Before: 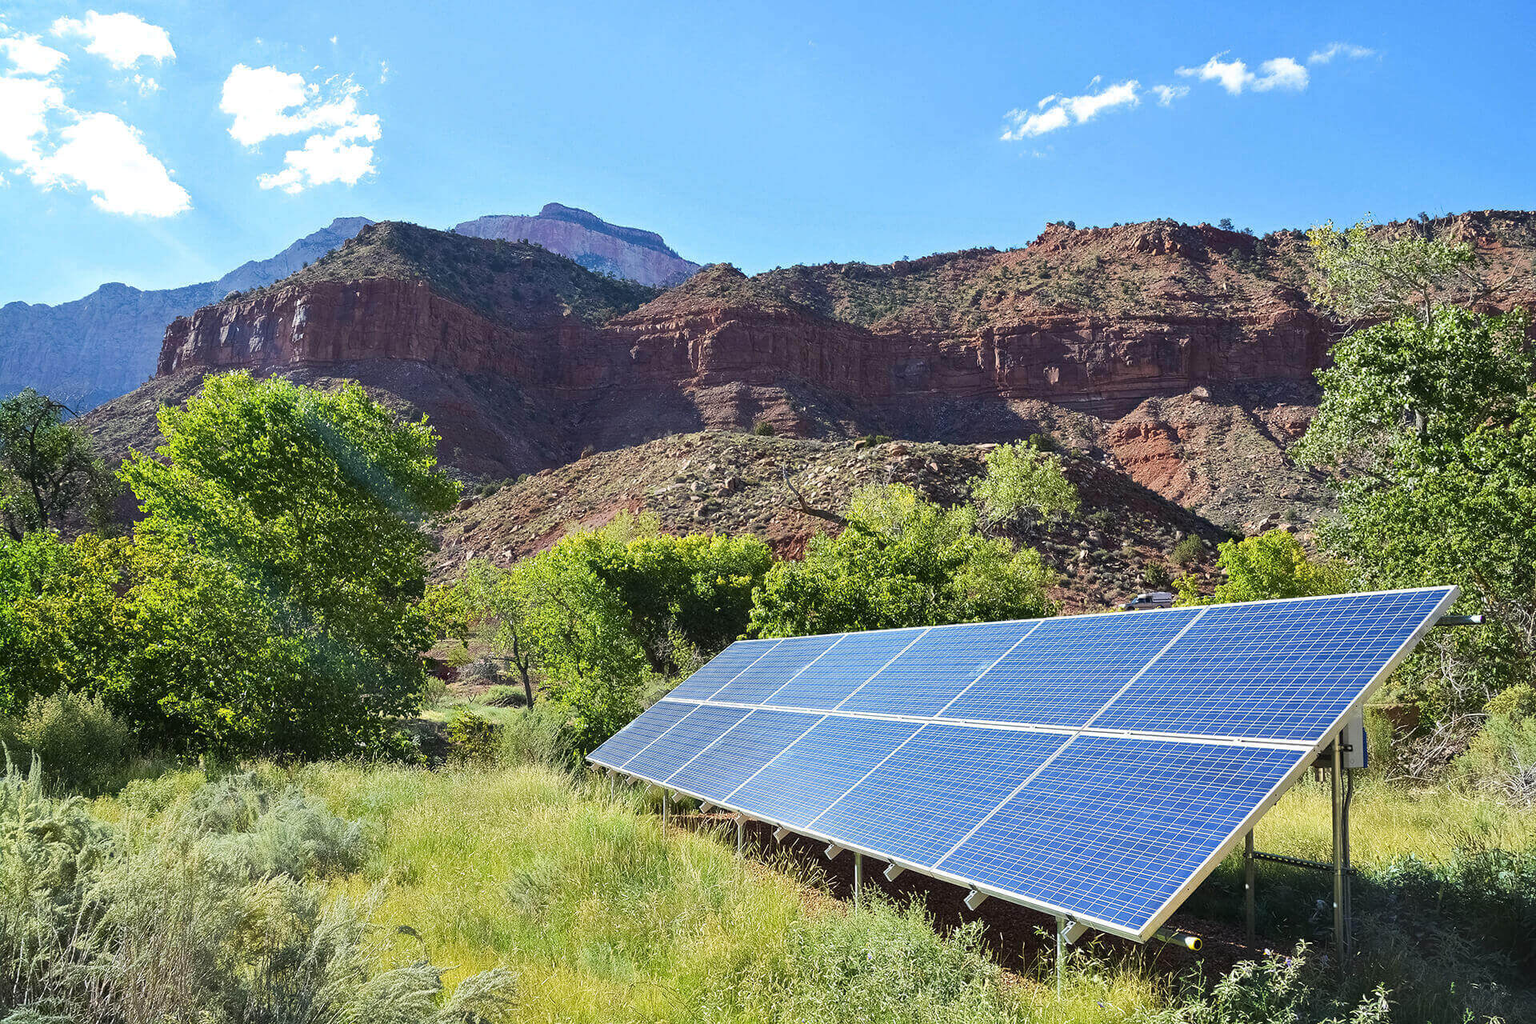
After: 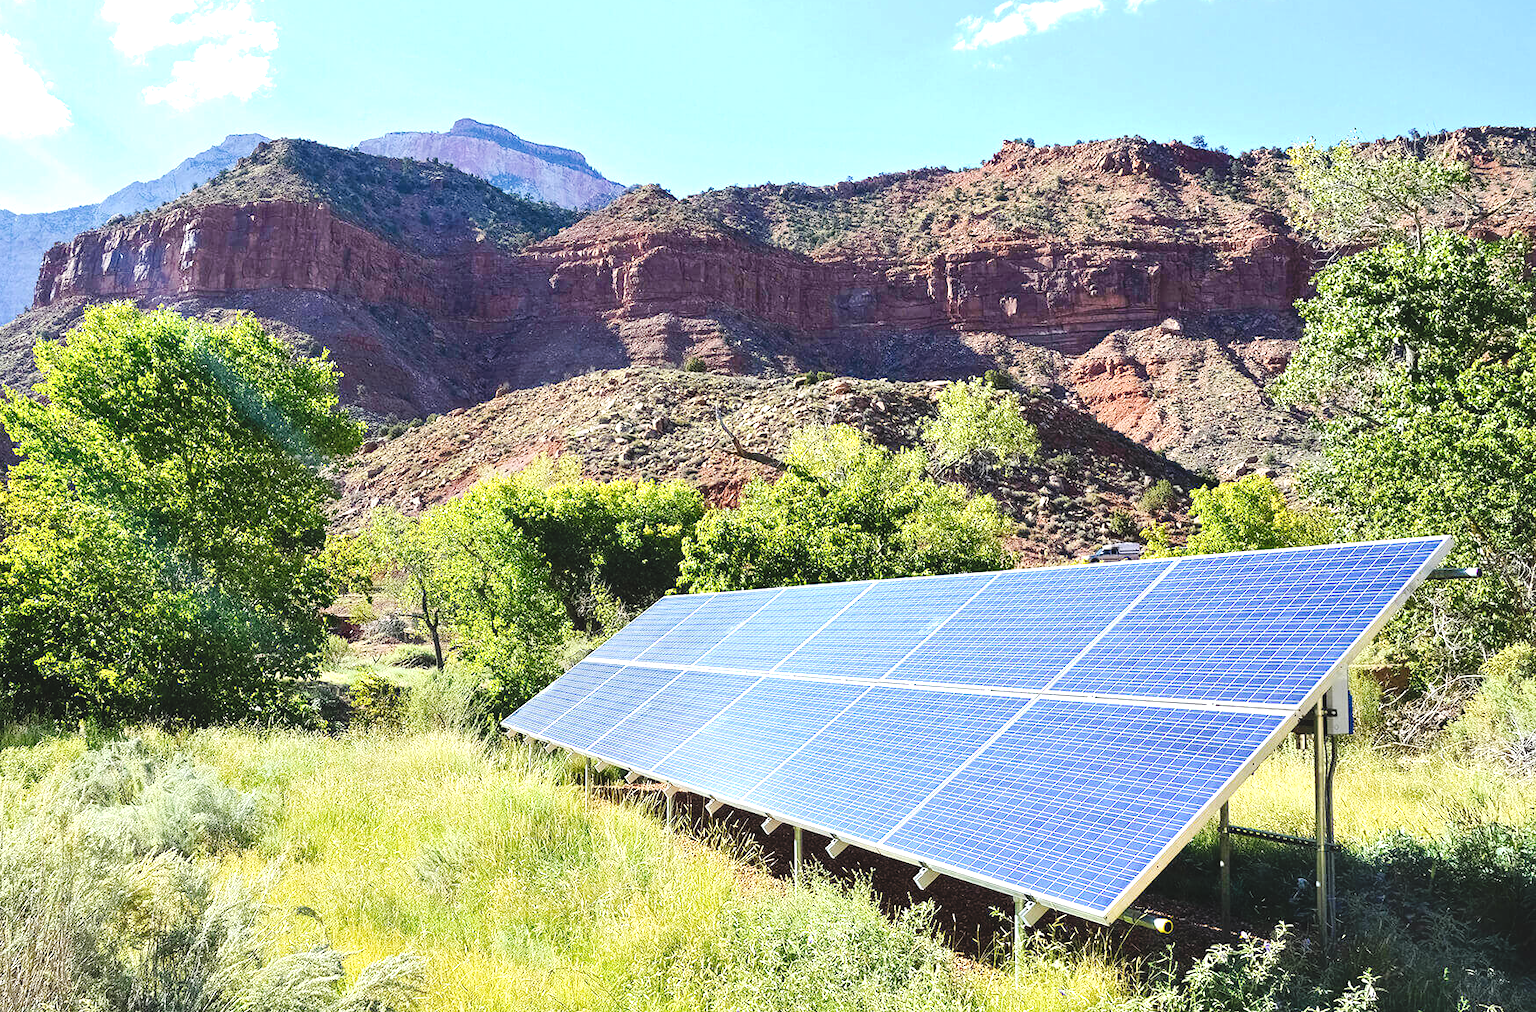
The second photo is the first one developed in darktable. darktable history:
tone curve: curves: ch0 [(0, 0) (0.003, 0.077) (0.011, 0.078) (0.025, 0.078) (0.044, 0.08) (0.069, 0.088) (0.1, 0.102) (0.136, 0.12) (0.177, 0.148) (0.224, 0.191) (0.277, 0.261) (0.335, 0.335) (0.399, 0.419) (0.468, 0.522) (0.543, 0.611) (0.623, 0.702) (0.709, 0.779) (0.801, 0.855) (0.898, 0.918) (1, 1)], preserve colors none
exposure: exposure 0.74 EV, compensate highlight preservation false
crop and rotate: left 8.262%, top 9.226%
